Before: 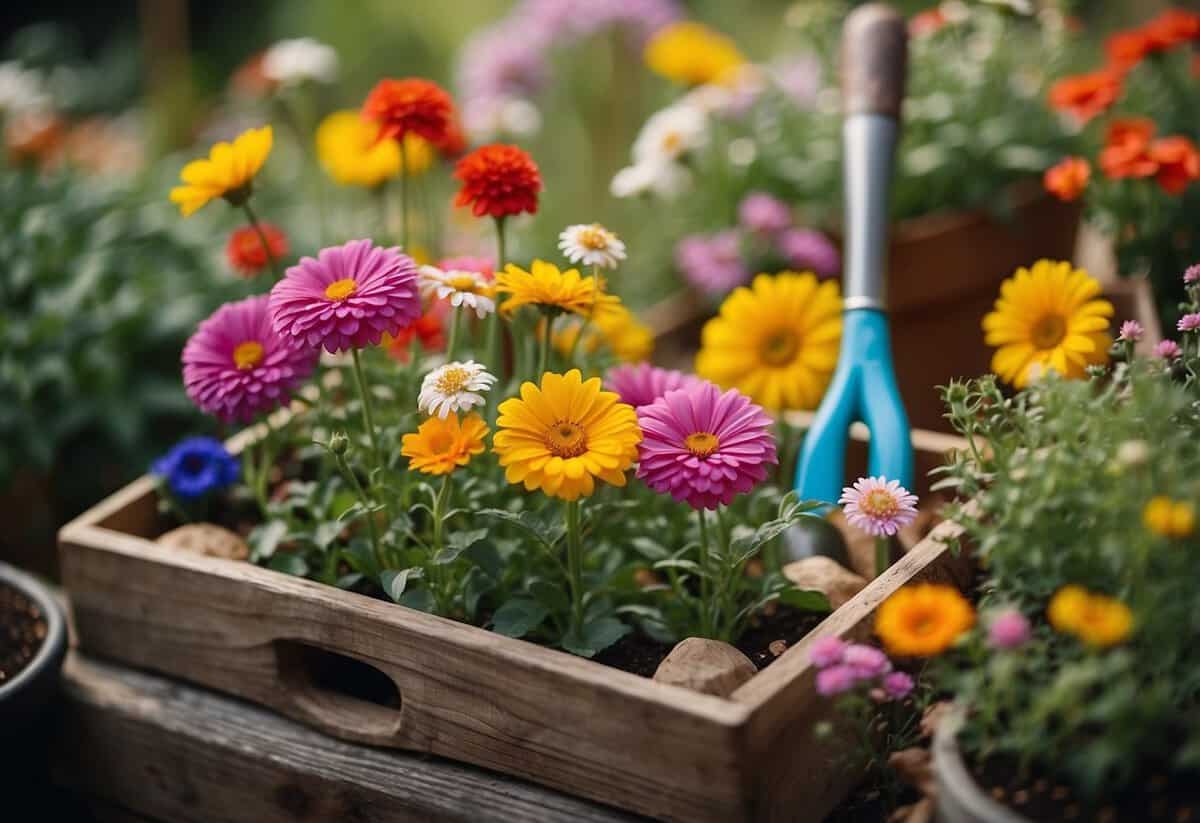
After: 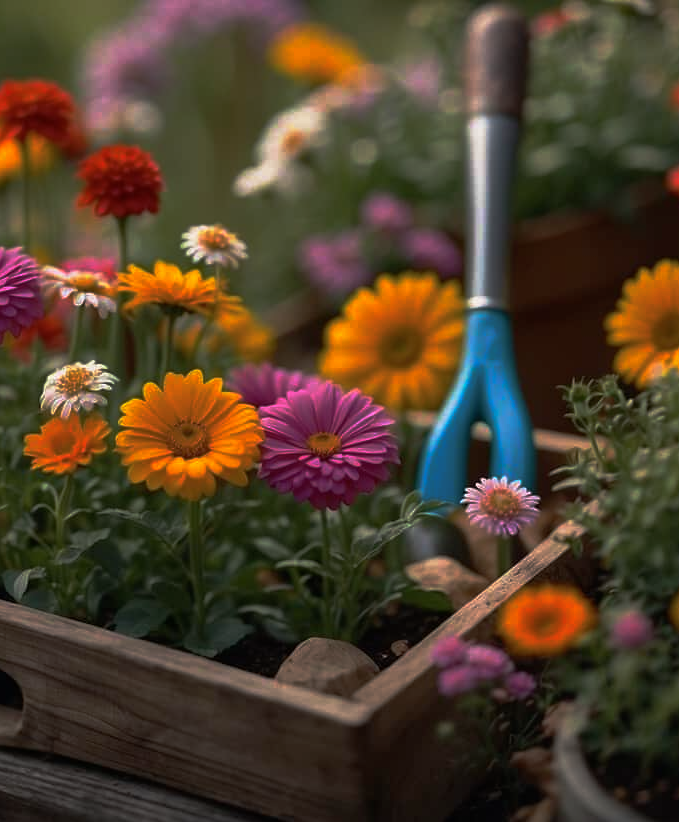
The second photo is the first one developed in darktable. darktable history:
crop: left 31.581%, top 0.007%, right 11.828%
base curve: curves: ch0 [(0, 0) (0.564, 0.291) (0.802, 0.731) (1, 1)], preserve colors none
